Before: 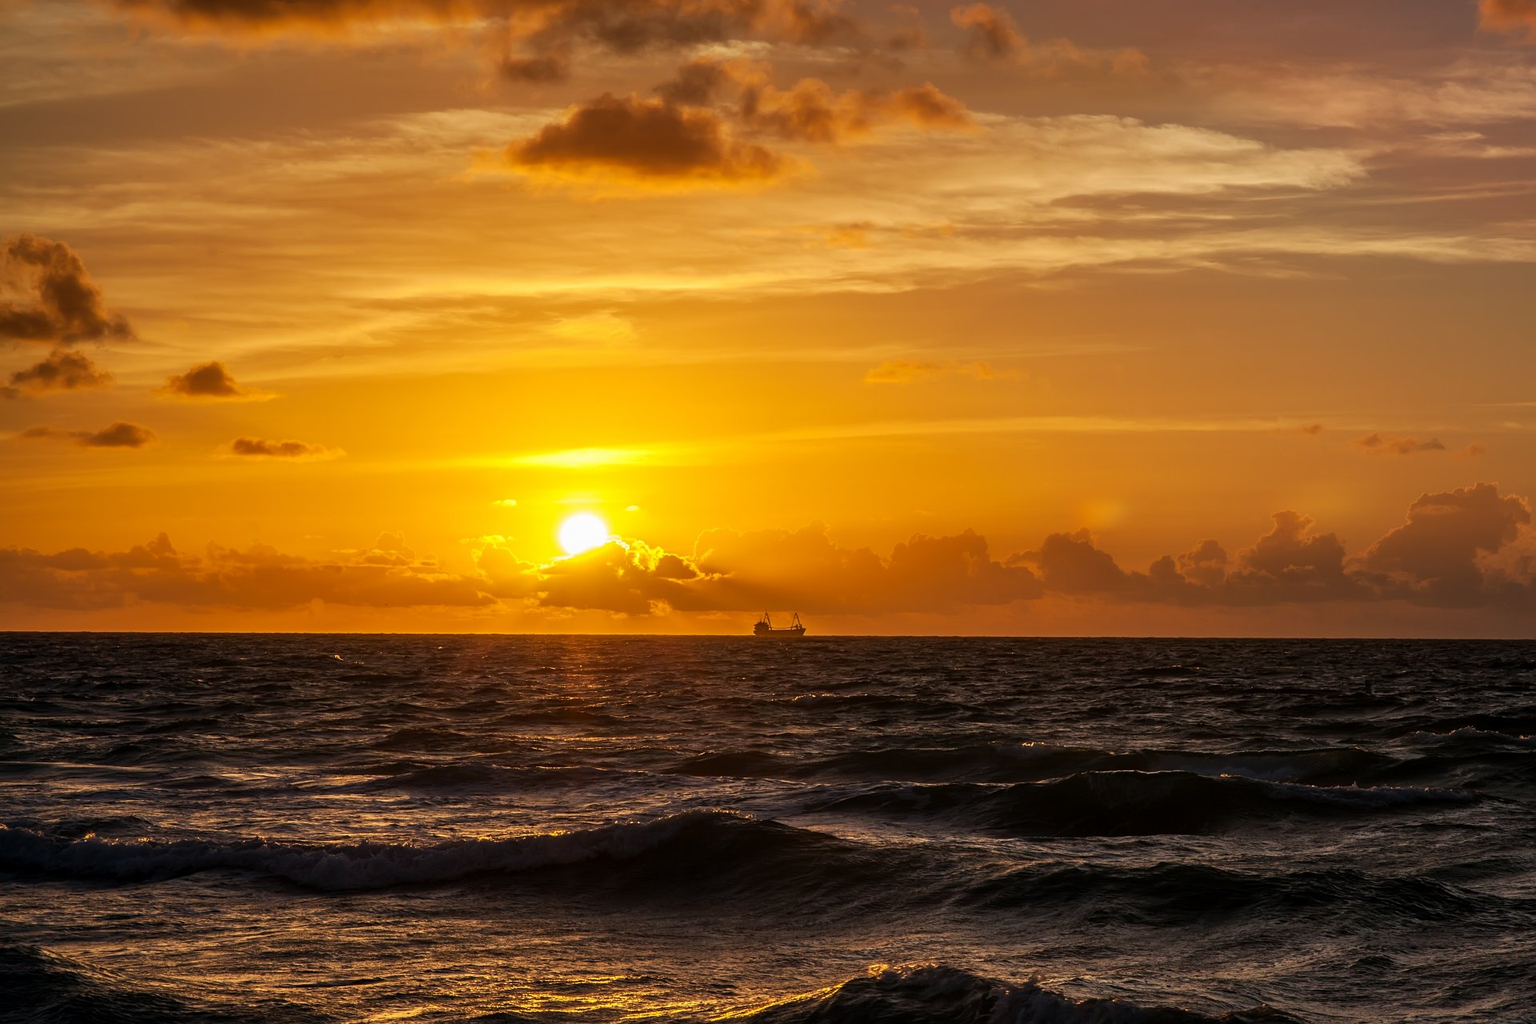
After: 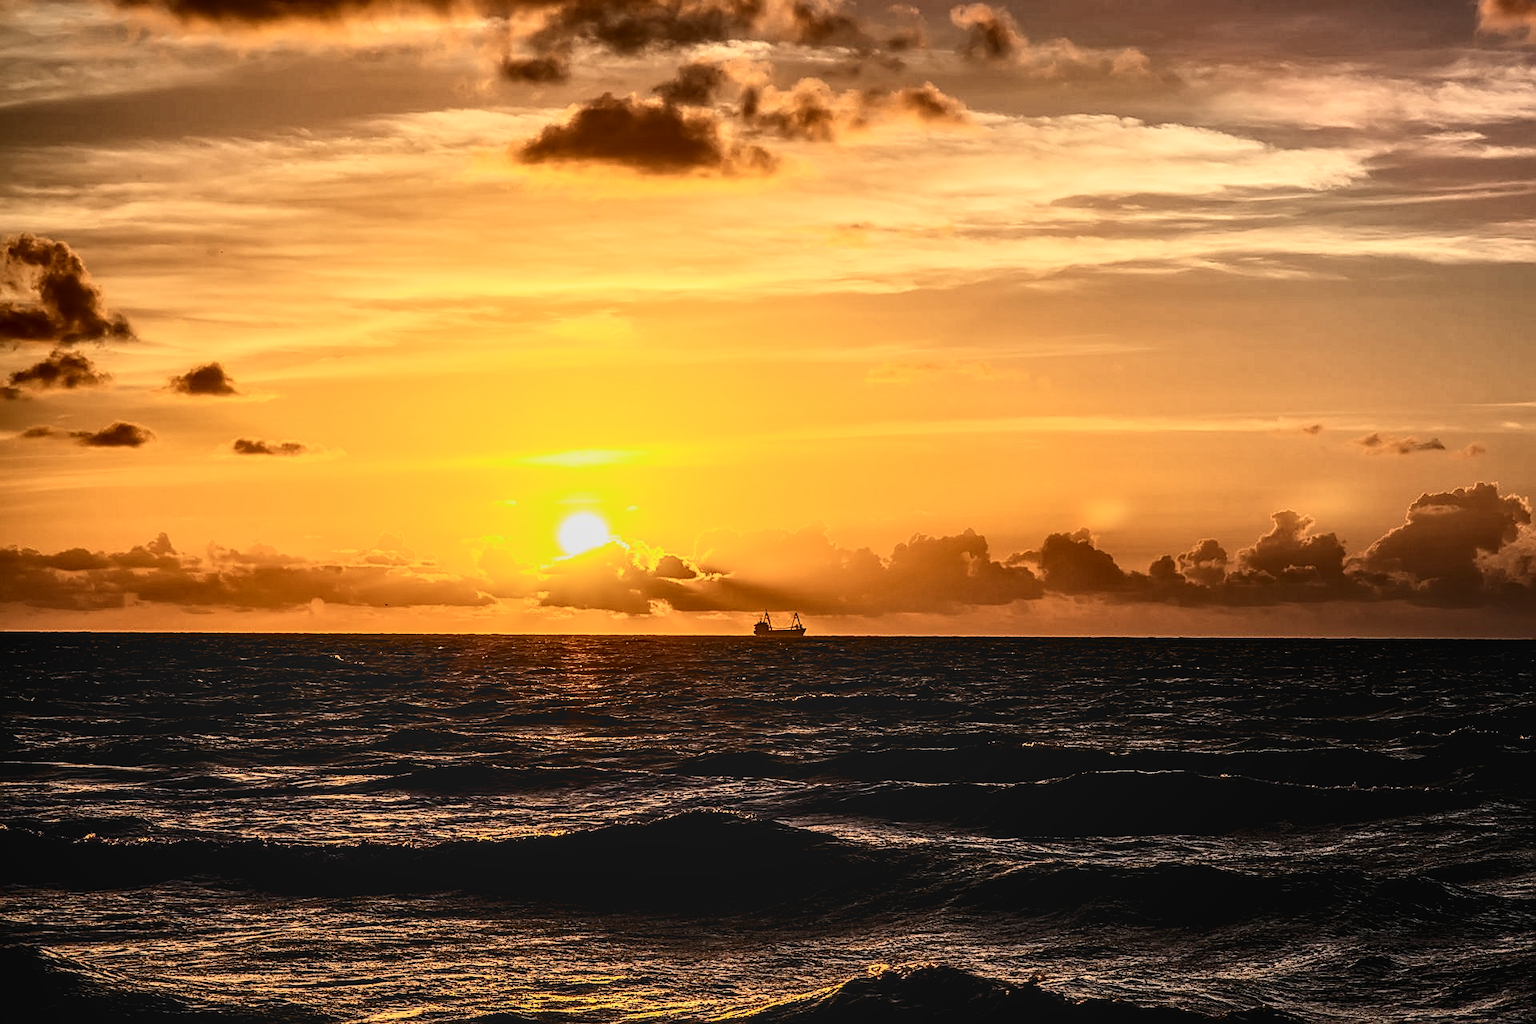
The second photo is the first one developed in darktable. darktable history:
rgb levels: levels [[0.013, 0.434, 0.89], [0, 0.5, 1], [0, 0.5, 1]]
local contrast: highlights 0%, shadows 0%, detail 133%
contrast brightness saturation: contrast 0.5, saturation -0.1
sharpen: amount 0.6
